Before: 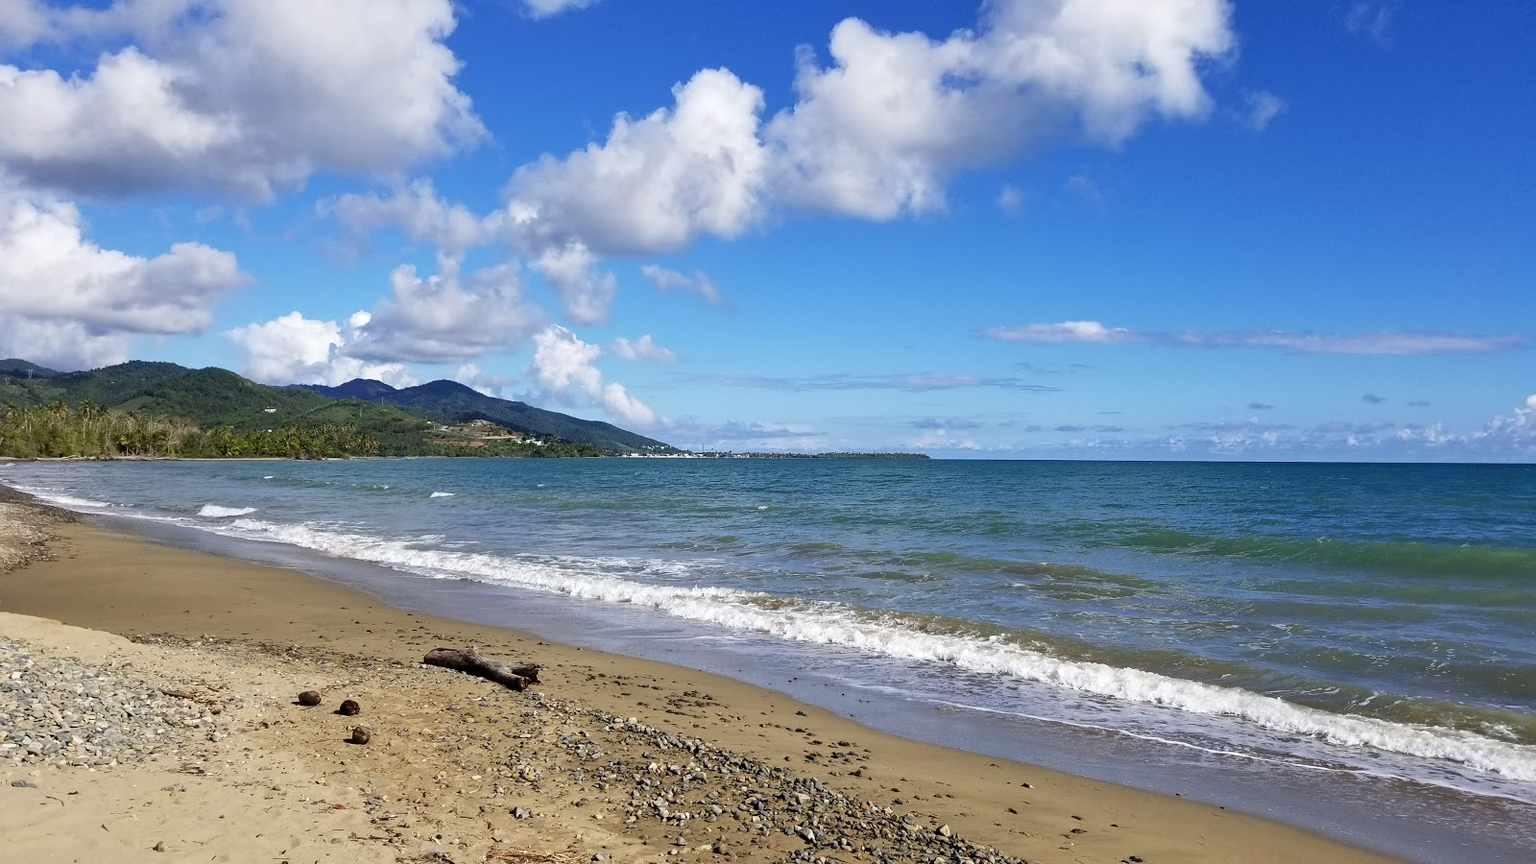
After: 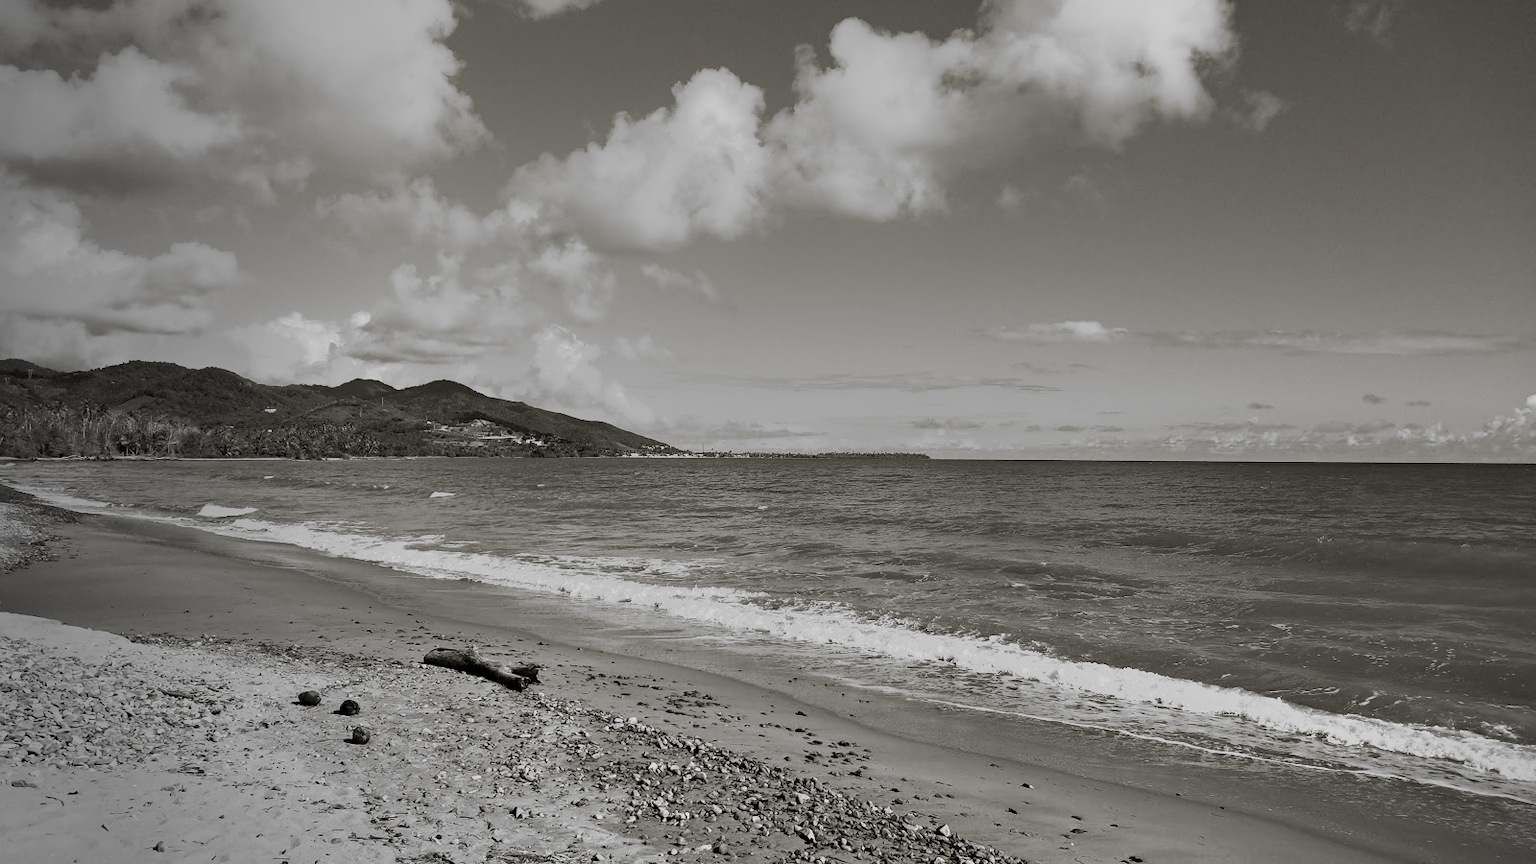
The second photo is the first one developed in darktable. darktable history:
haze removal: compatibility mode true, adaptive false
tone equalizer: -7 EV -0.63 EV, -6 EV 1 EV, -5 EV -0.45 EV, -4 EV 0.43 EV, -3 EV 0.41 EV, -2 EV 0.15 EV, -1 EV -0.15 EV, +0 EV -0.39 EV, smoothing diameter 25%, edges refinement/feathering 10, preserve details guided filter
monochrome: a 30.25, b 92.03
vignetting: fall-off start 73.57%, center (0.22, -0.235)
split-toning: shadows › hue 46.8°, shadows › saturation 0.17, highlights › hue 316.8°, highlights › saturation 0.27, balance -51.82
